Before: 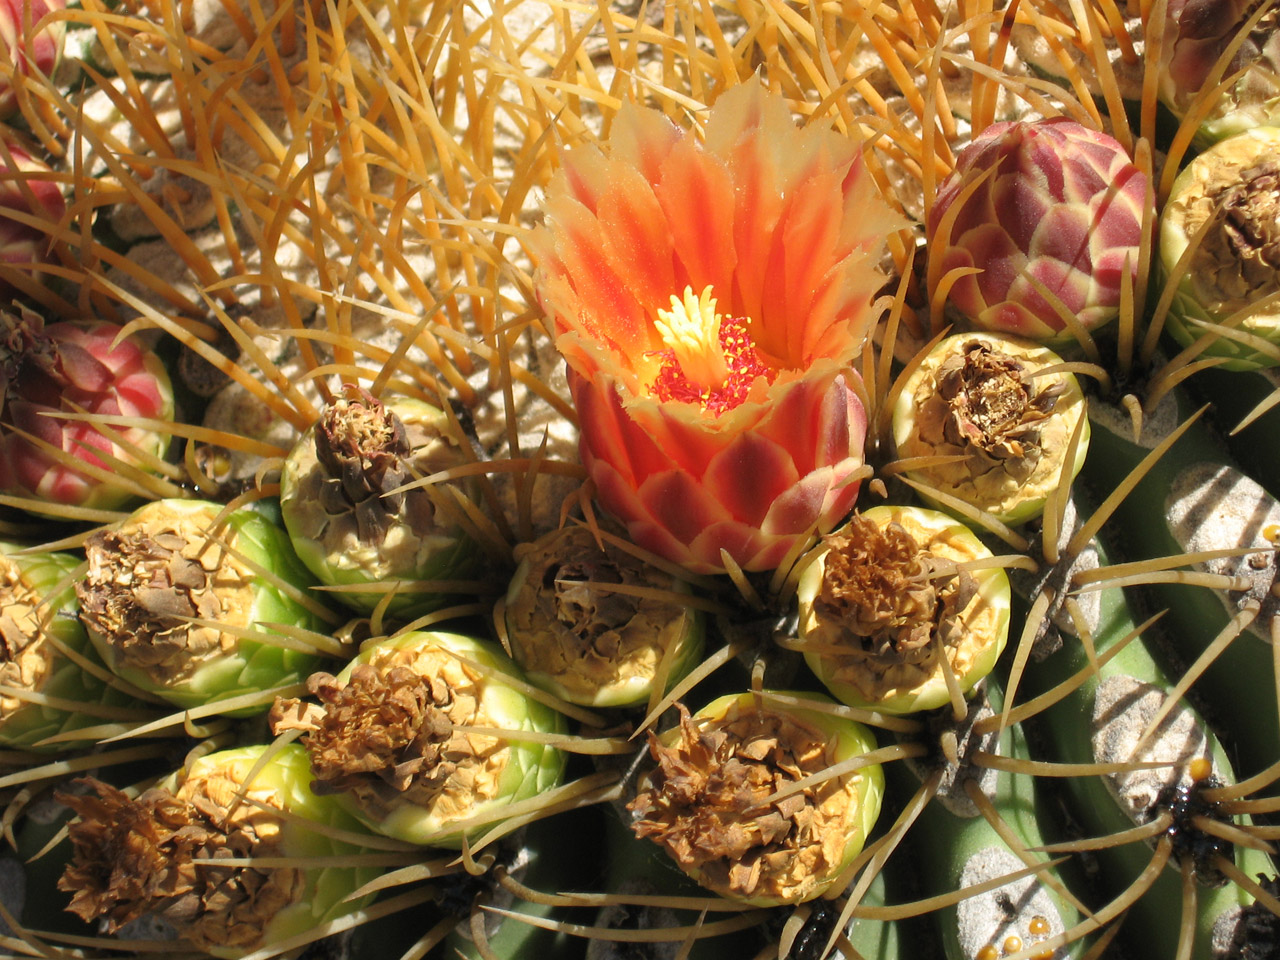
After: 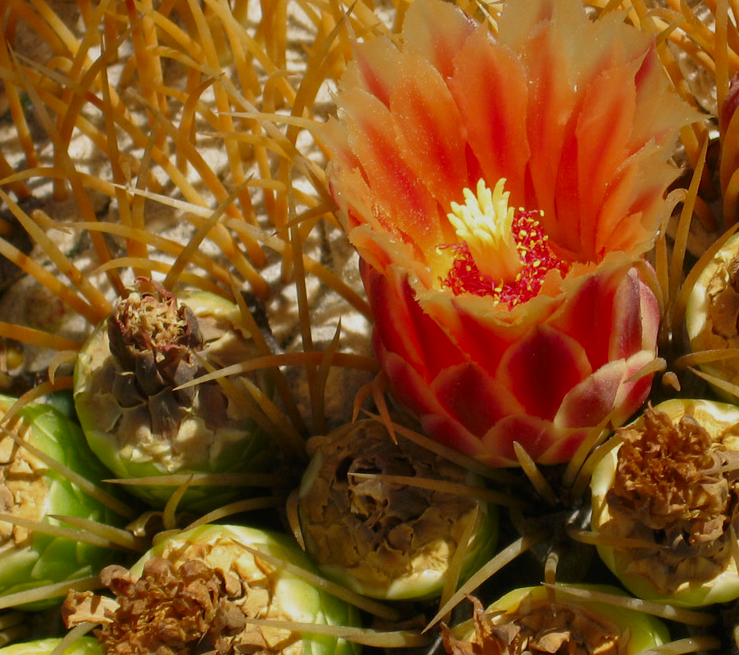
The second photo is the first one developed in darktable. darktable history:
tone equalizer: -8 EV 0.25 EV, -7 EV 0.417 EV, -6 EV 0.417 EV, -5 EV 0.25 EV, -3 EV -0.25 EV, -2 EV -0.417 EV, -1 EV -0.417 EV, +0 EV -0.25 EV, edges refinement/feathering 500, mask exposure compensation -1.57 EV, preserve details guided filter
white balance: emerald 1
crop: left 16.202%, top 11.208%, right 26.045%, bottom 20.557%
contrast brightness saturation: contrast 0.07, brightness -0.13, saturation 0.06
rgb levels: preserve colors max RGB
